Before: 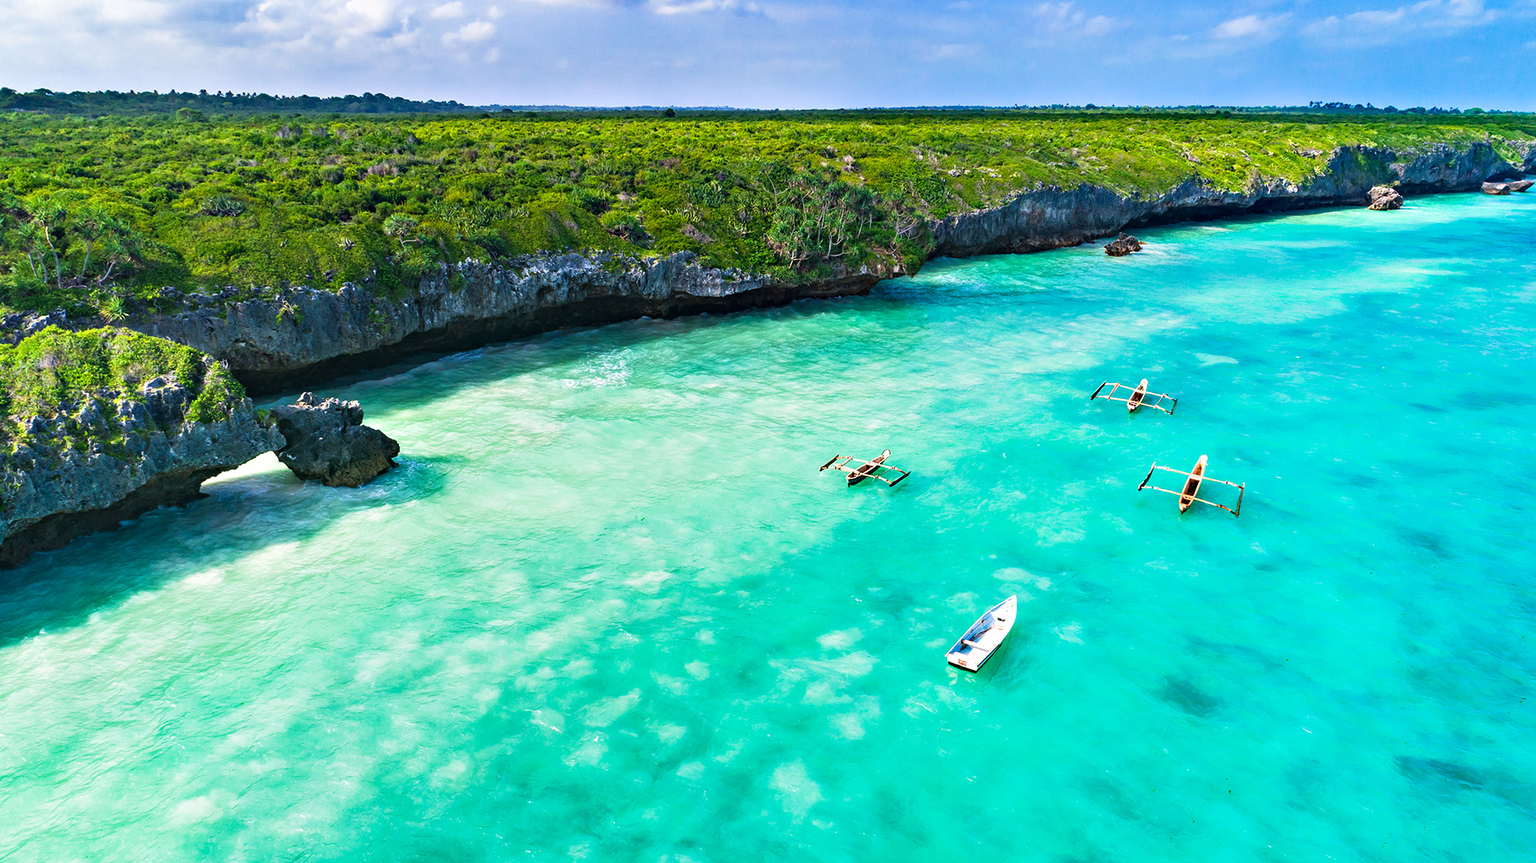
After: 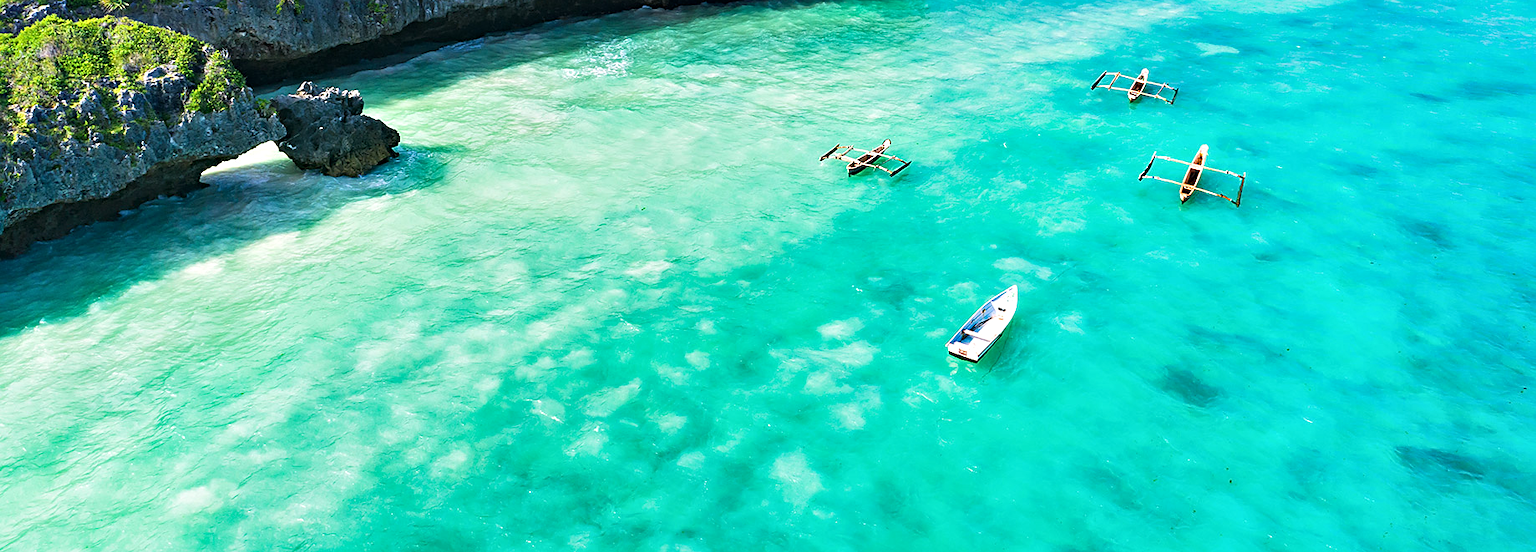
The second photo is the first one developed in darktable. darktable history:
sharpen: radius 1.833, amount 0.4, threshold 1.298
local contrast: mode bilateral grid, contrast 20, coarseness 51, detail 120%, midtone range 0.2
crop and rotate: top 36.047%
